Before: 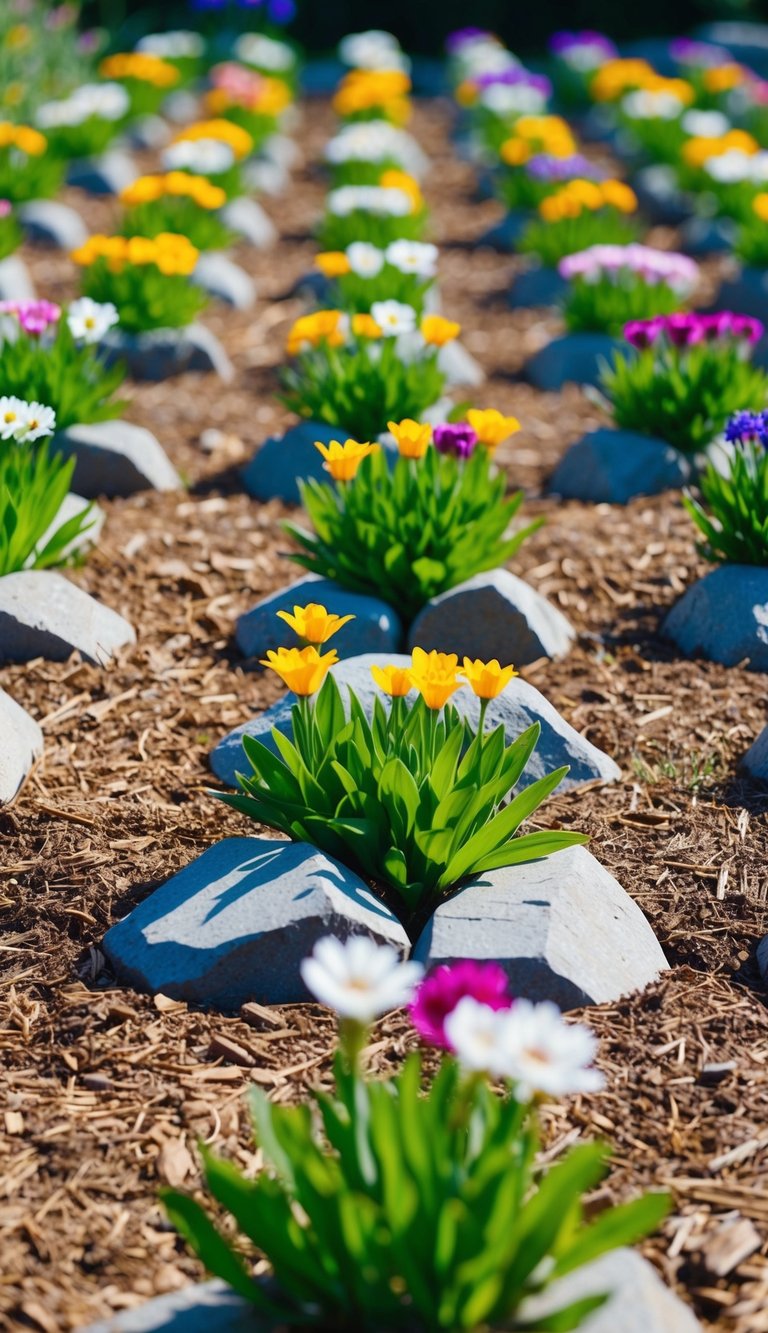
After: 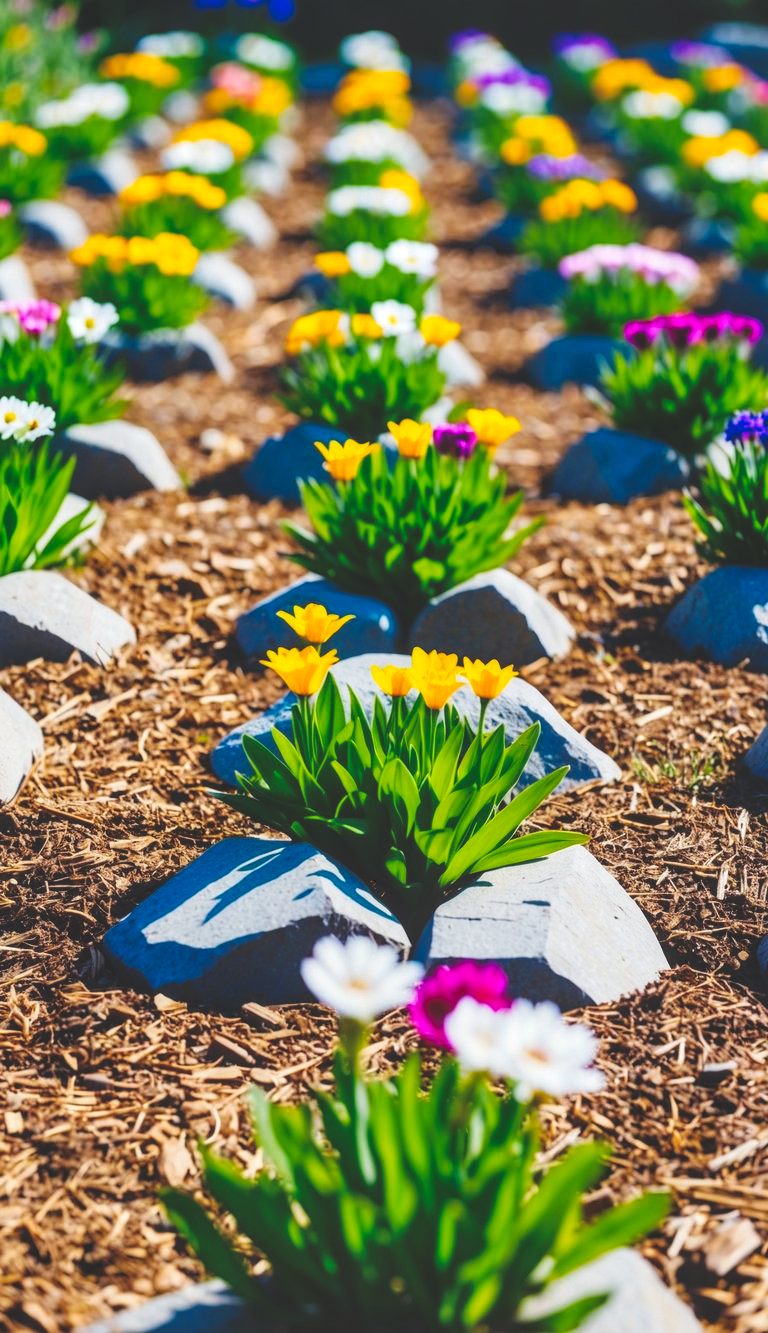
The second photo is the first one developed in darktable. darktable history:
color balance rgb: perceptual saturation grading › global saturation 20%, global vibrance 20%
contrast brightness saturation: saturation -0.05
local contrast: on, module defaults
tone curve: curves: ch0 [(0, 0) (0.003, 0.169) (0.011, 0.173) (0.025, 0.177) (0.044, 0.184) (0.069, 0.191) (0.1, 0.199) (0.136, 0.206) (0.177, 0.221) (0.224, 0.248) (0.277, 0.284) (0.335, 0.344) (0.399, 0.413) (0.468, 0.497) (0.543, 0.594) (0.623, 0.691) (0.709, 0.779) (0.801, 0.868) (0.898, 0.931) (1, 1)], preserve colors none
shadows and highlights: shadows 30.86, highlights 0, soften with gaussian
